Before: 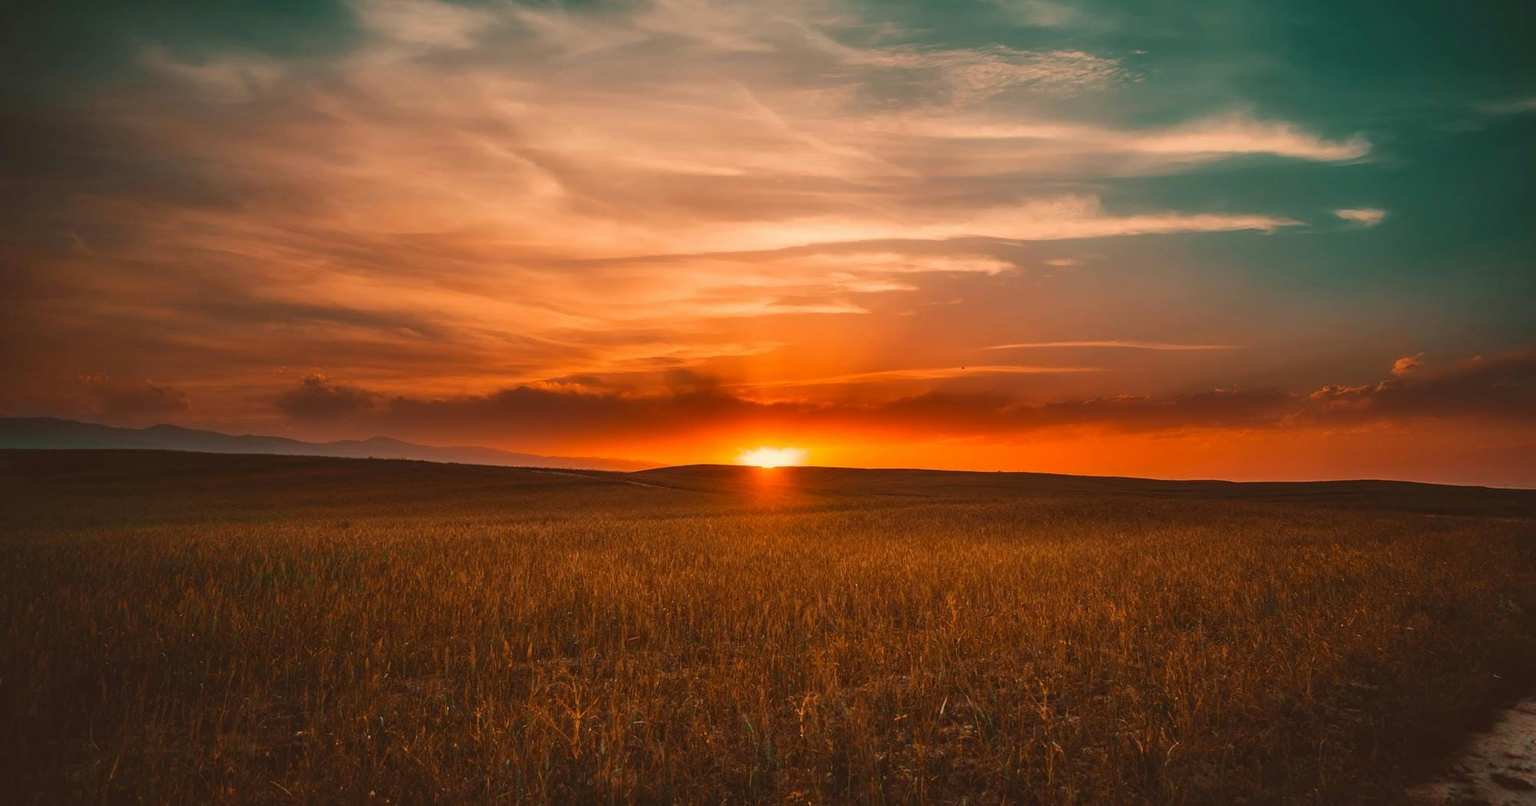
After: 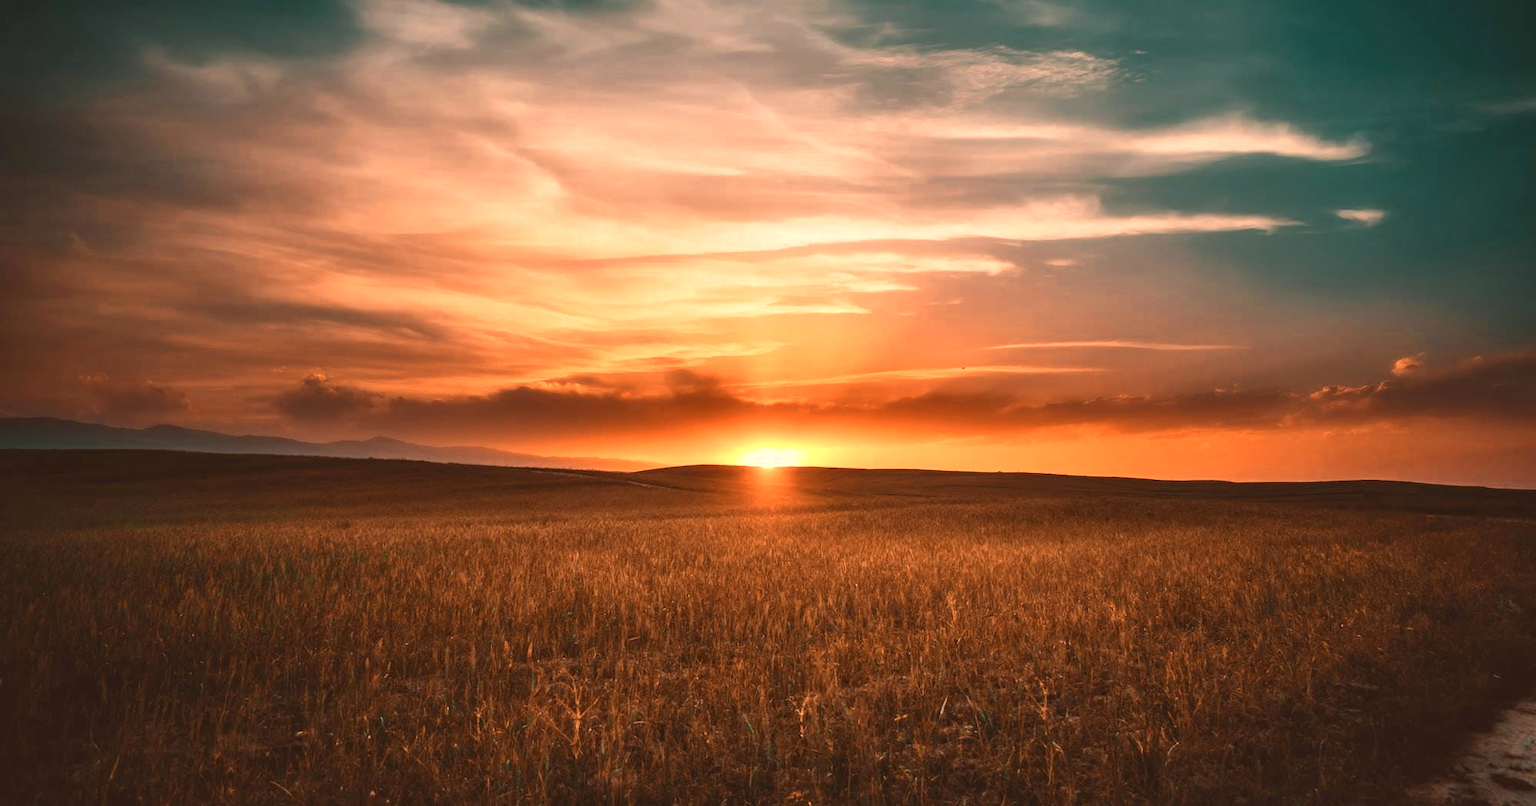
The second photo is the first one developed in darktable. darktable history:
color zones: curves: ch0 [(0.018, 0.548) (0.197, 0.654) (0.425, 0.447) (0.605, 0.658) (0.732, 0.579)]; ch1 [(0.105, 0.531) (0.224, 0.531) (0.386, 0.39) (0.618, 0.456) (0.732, 0.456) (0.956, 0.421)]; ch2 [(0.039, 0.583) (0.215, 0.465) (0.399, 0.544) (0.465, 0.548) (0.614, 0.447) (0.724, 0.43) (0.882, 0.623) (0.956, 0.632)]
color calibration: output R [0.999, 0.026, -0.11, 0], output G [-0.019, 1.037, -0.099, 0], output B [0.022, -0.023, 0.902, 0], illuminant as shot in camera, x 0.358, y 0.373, temperature 4628.91 K
